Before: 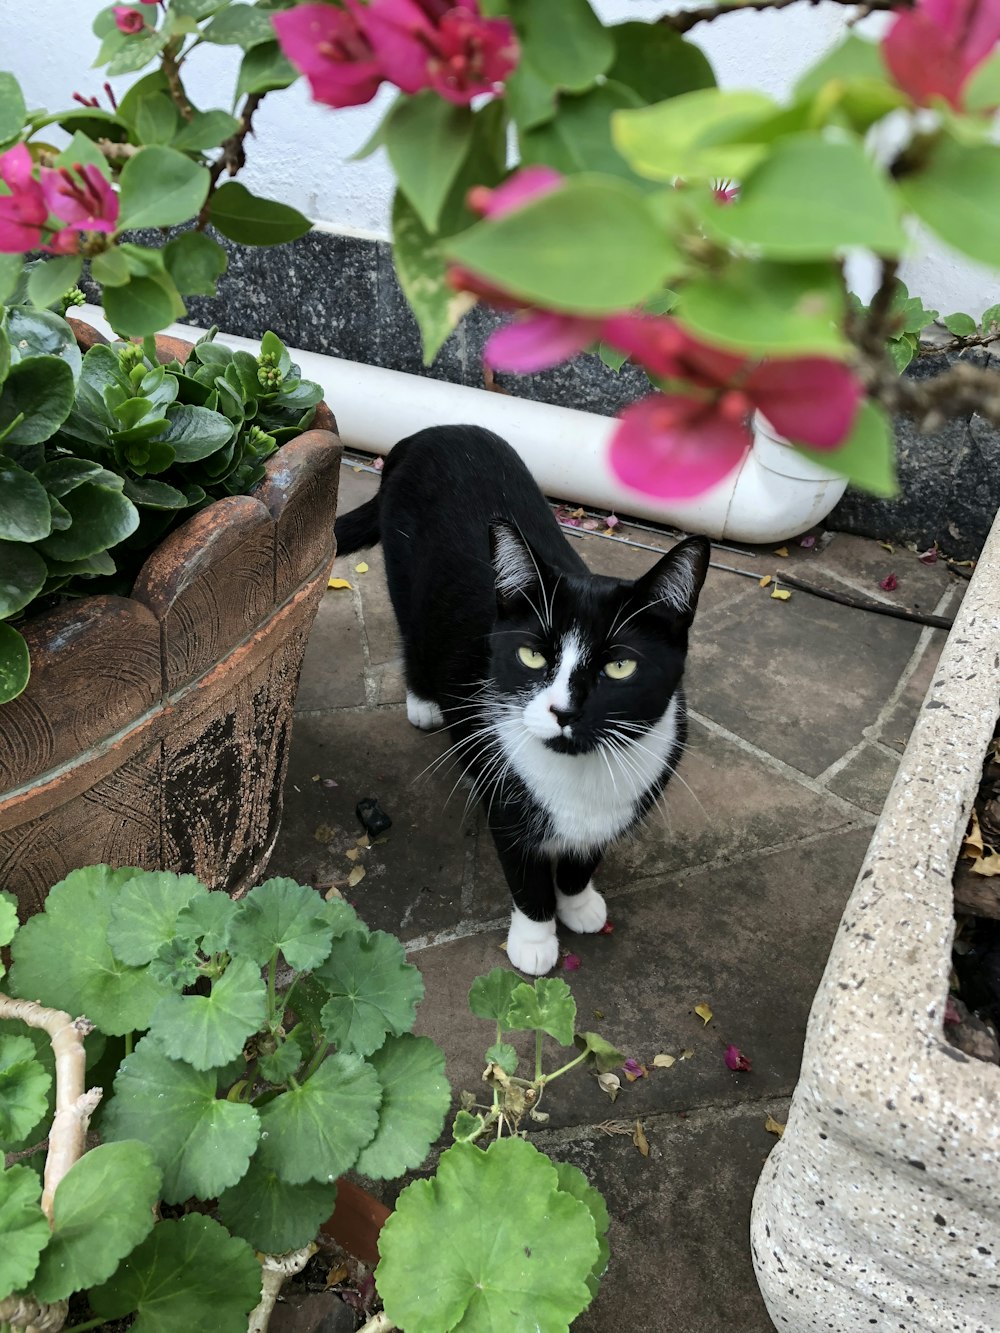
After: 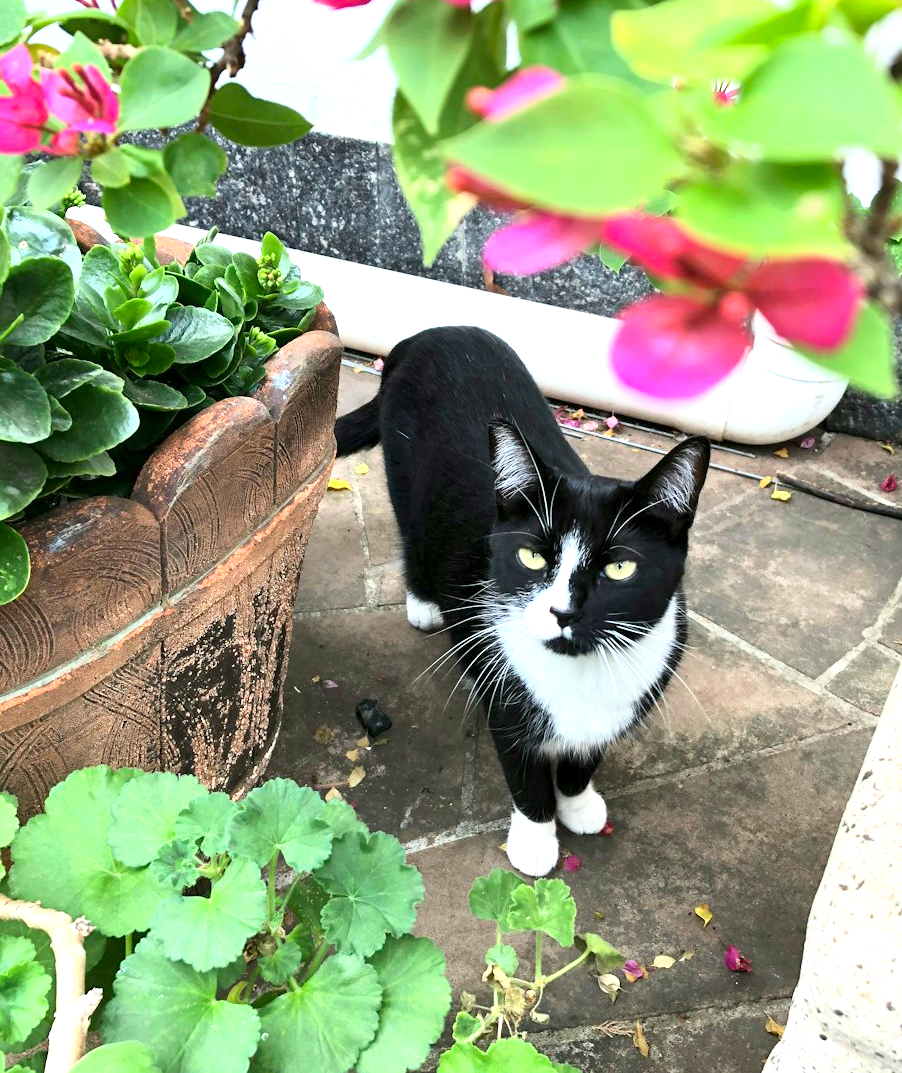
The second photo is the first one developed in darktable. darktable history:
crop: top 7.49%, right 9.717%, bottom 11.943%
base curve: curves: ch0 [(0, 0) (0.666, 0.806) (1, 1)]
exposure: exposure 1.061 EV, compensate highlight preservation false
